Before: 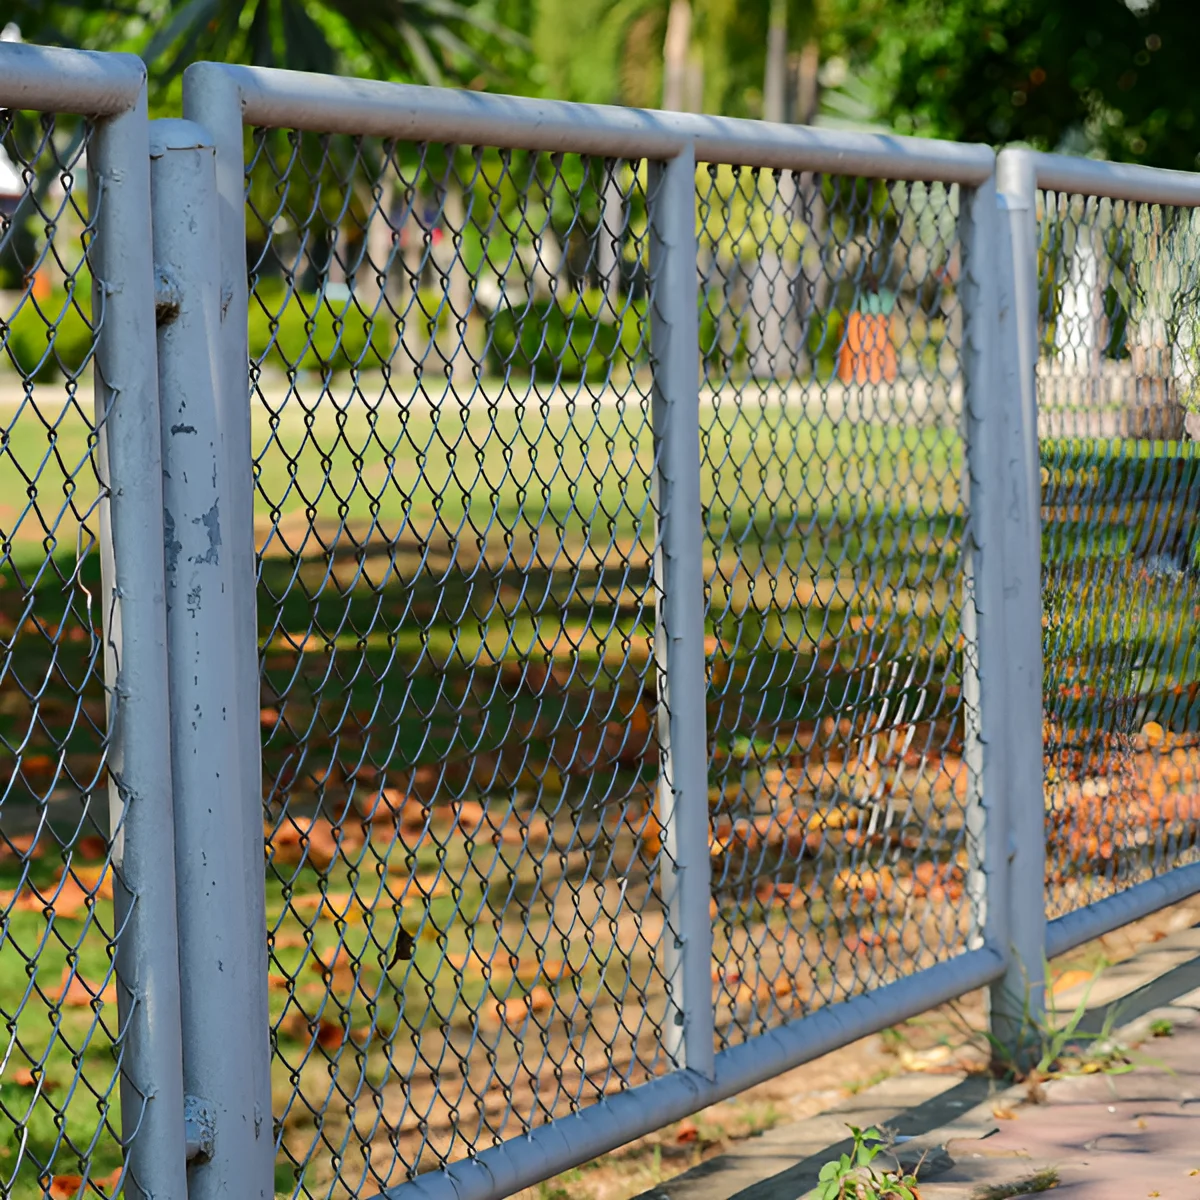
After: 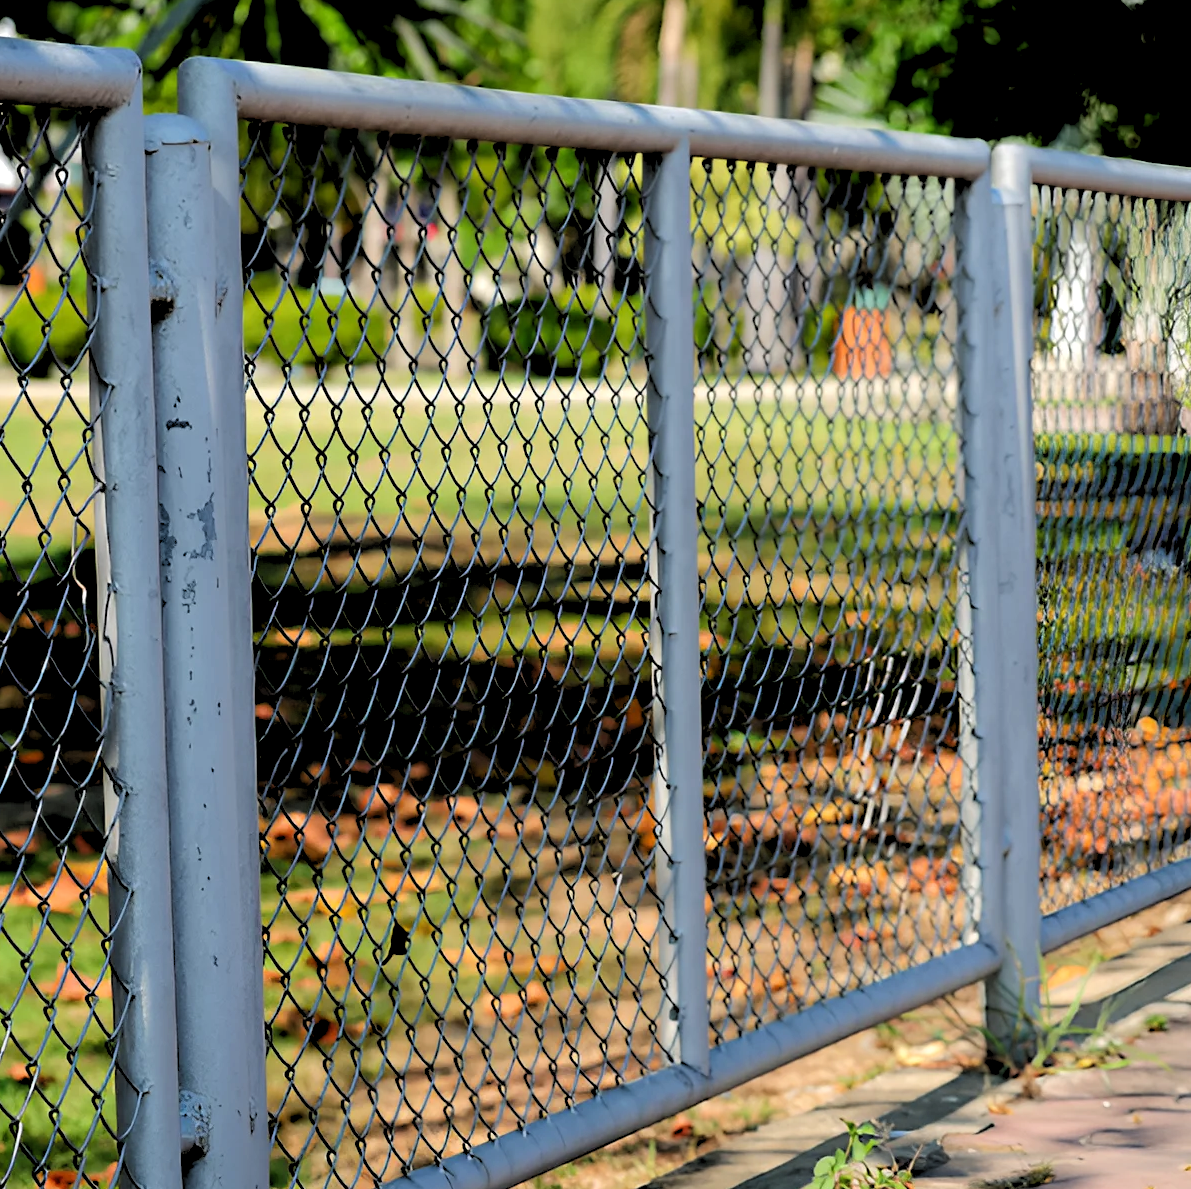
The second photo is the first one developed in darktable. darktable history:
rgb levels: levels [[0.029, 0.461, 0.922], [0, 0.5, 1], [0, 0.5, 1]]
crop: left 0.434%, top 0.485%, right 0.244%, bottom 0.386%
